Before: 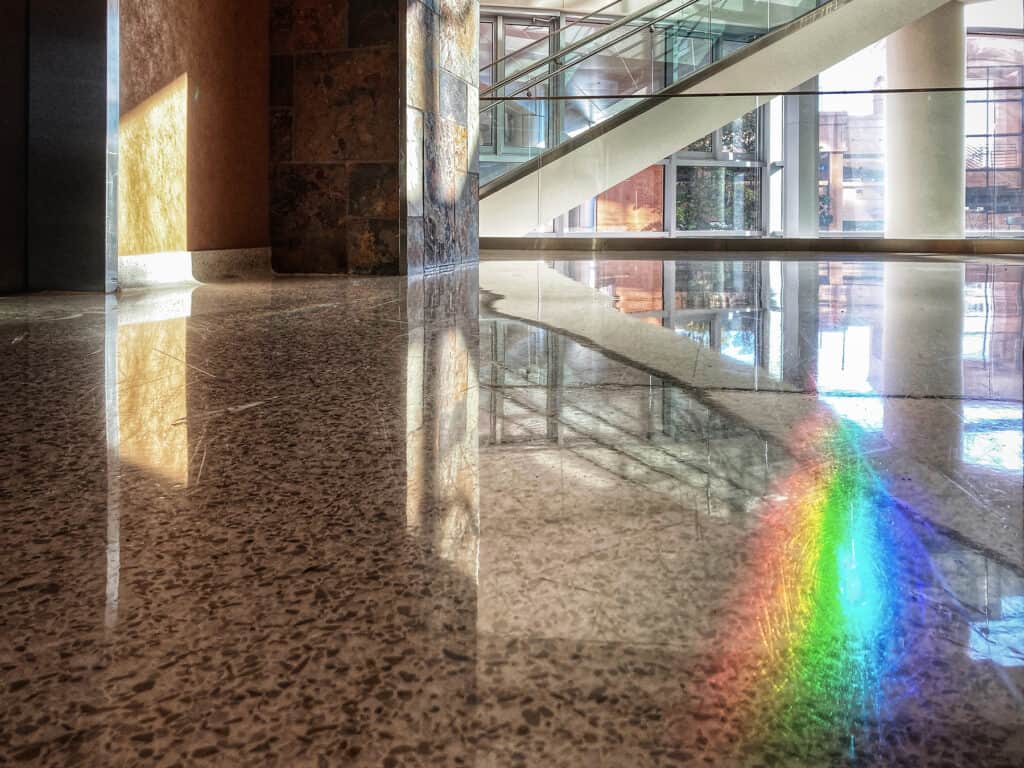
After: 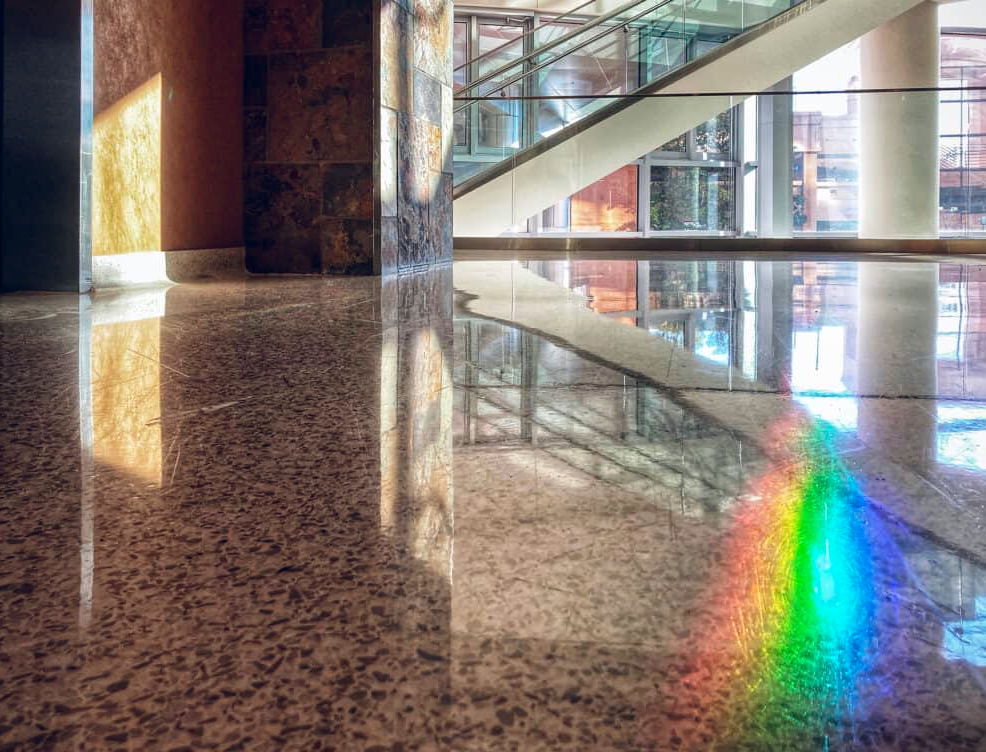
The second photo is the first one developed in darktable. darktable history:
crop and rotate: left 2.546%, right 1.115%, bottom 2.017%
color balance rgb: power › hue 330.07°, global offset › chroma 0.129%, global offset › hue 254.12°, perceptual saturation grading › global saturation 0.307%, global vibrance 9.157%
